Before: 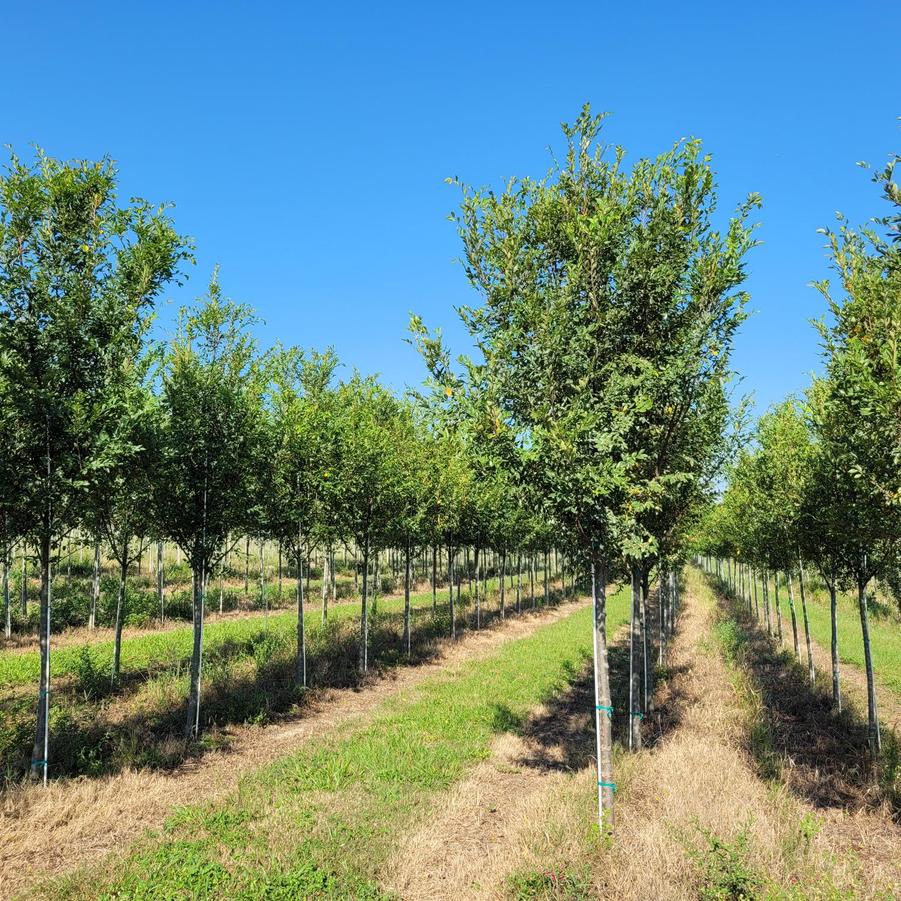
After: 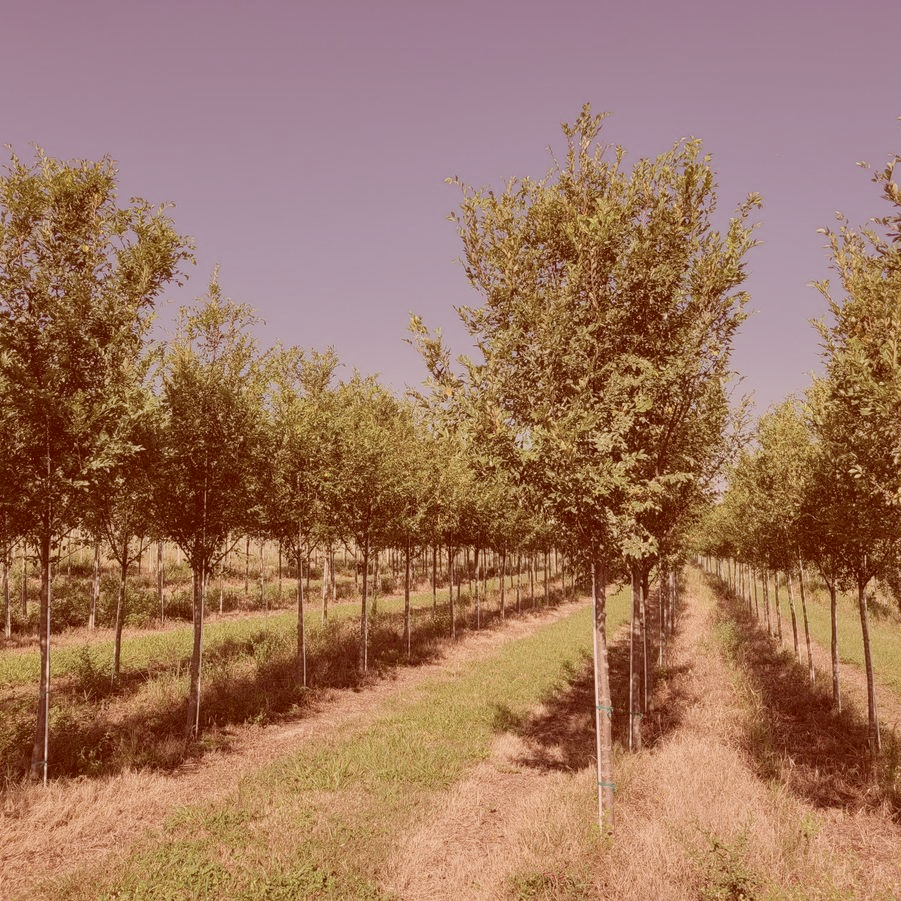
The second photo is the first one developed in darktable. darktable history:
color correction: highlights a* 9.03, highlights b* 8.71, shadows a* 40, shadows b* 40, saturation 0.8
contrast brightness saturation: contrast -0.26, saturation -0.43
